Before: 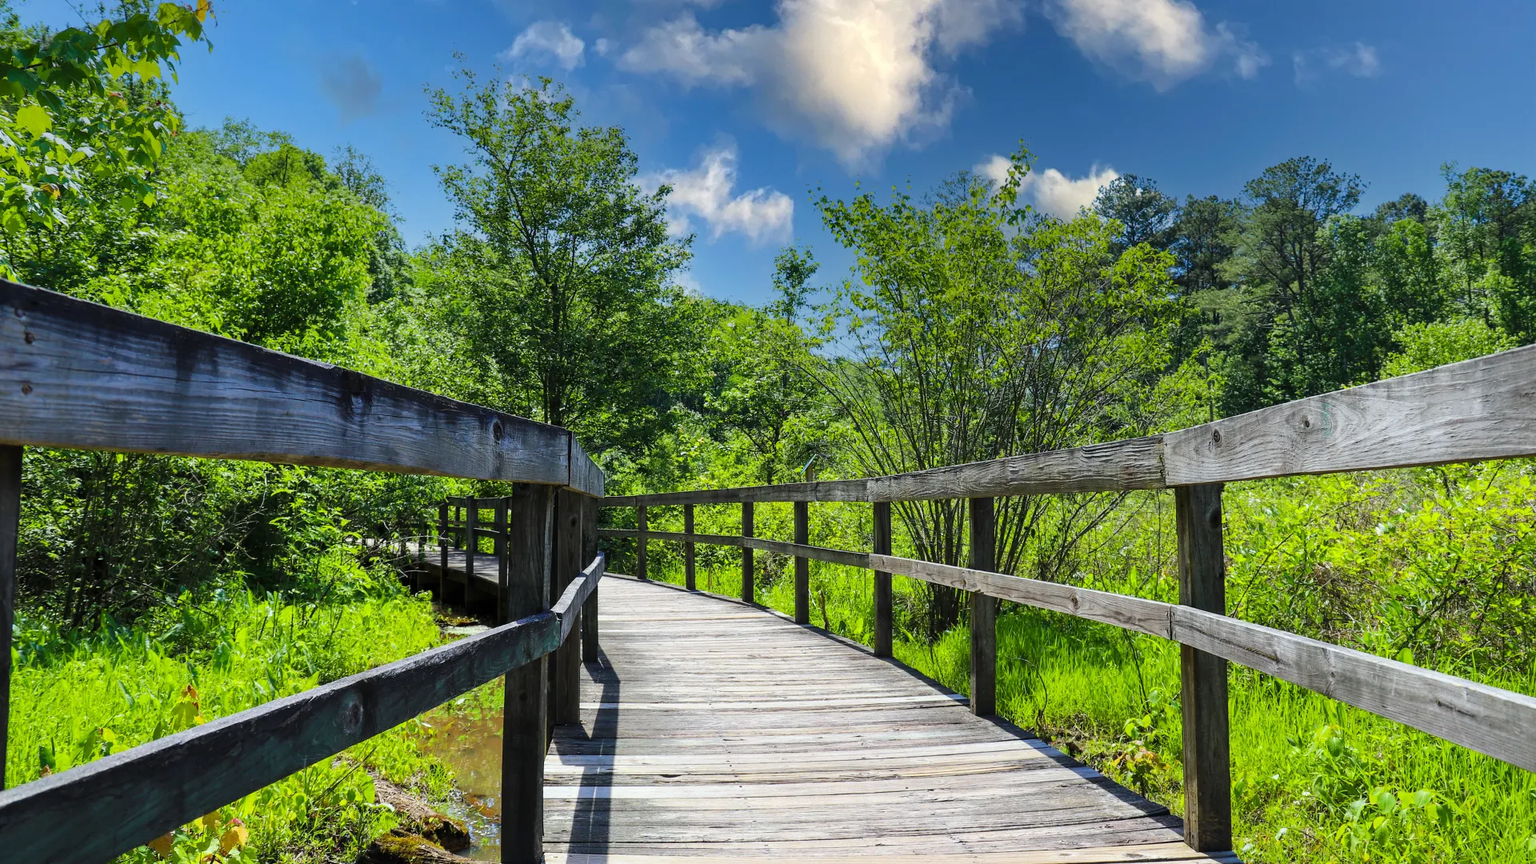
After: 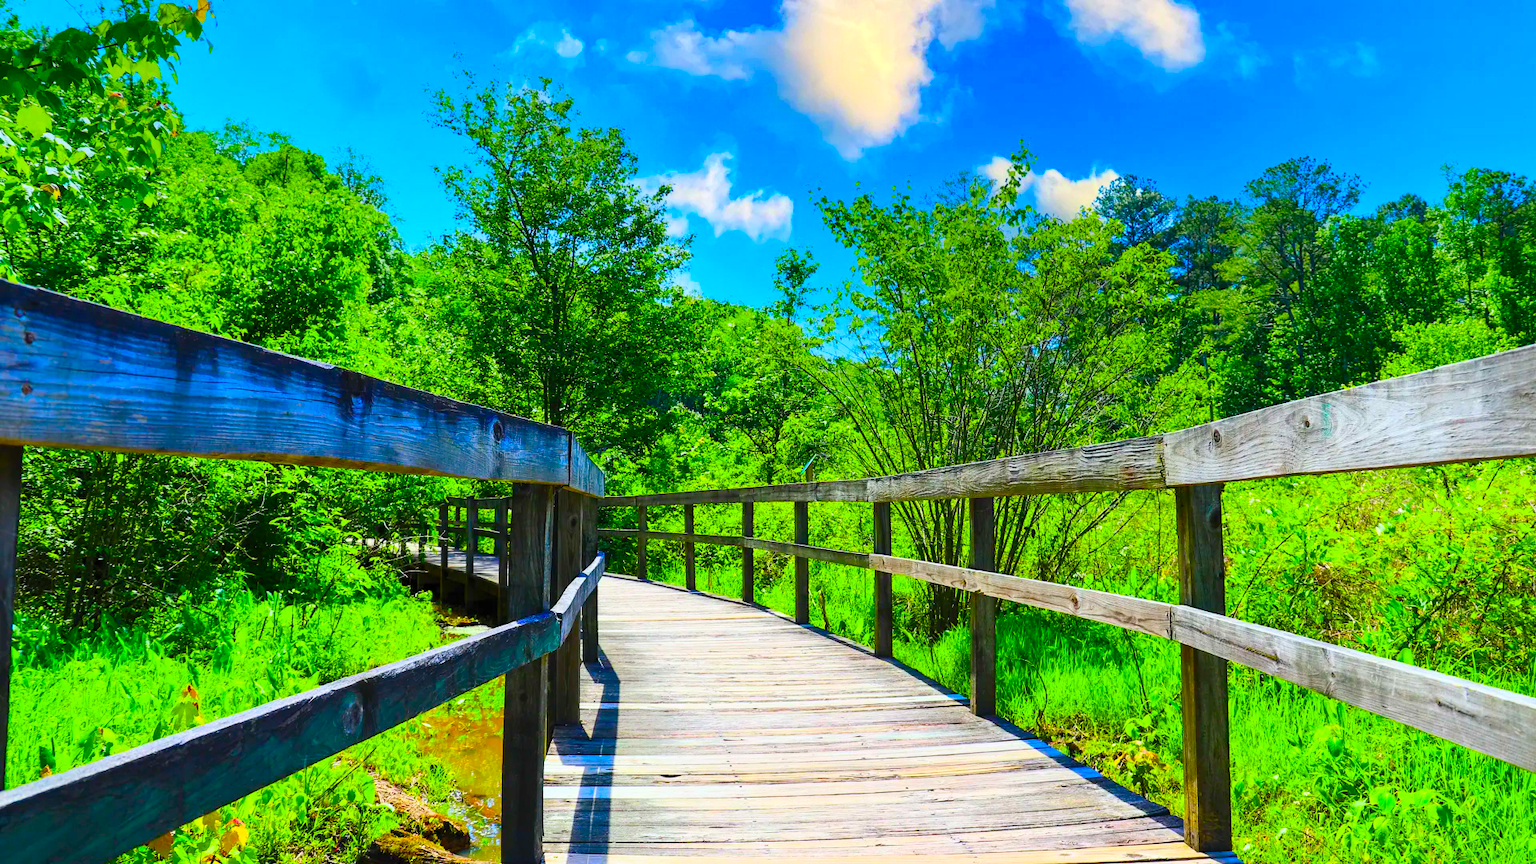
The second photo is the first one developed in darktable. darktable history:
contrast brightness saturation: contrast 0.199, brightness 0.194, saturation 0.789
color balance rgb: linear chroma grading › global chroma 15.442%, perceptual saturation grading › global saturation 34.925%, perceptual saturation grading › highlights -29.856%, perceptual saturation grading › shadows 35.805%, global vibrance 20.418%
